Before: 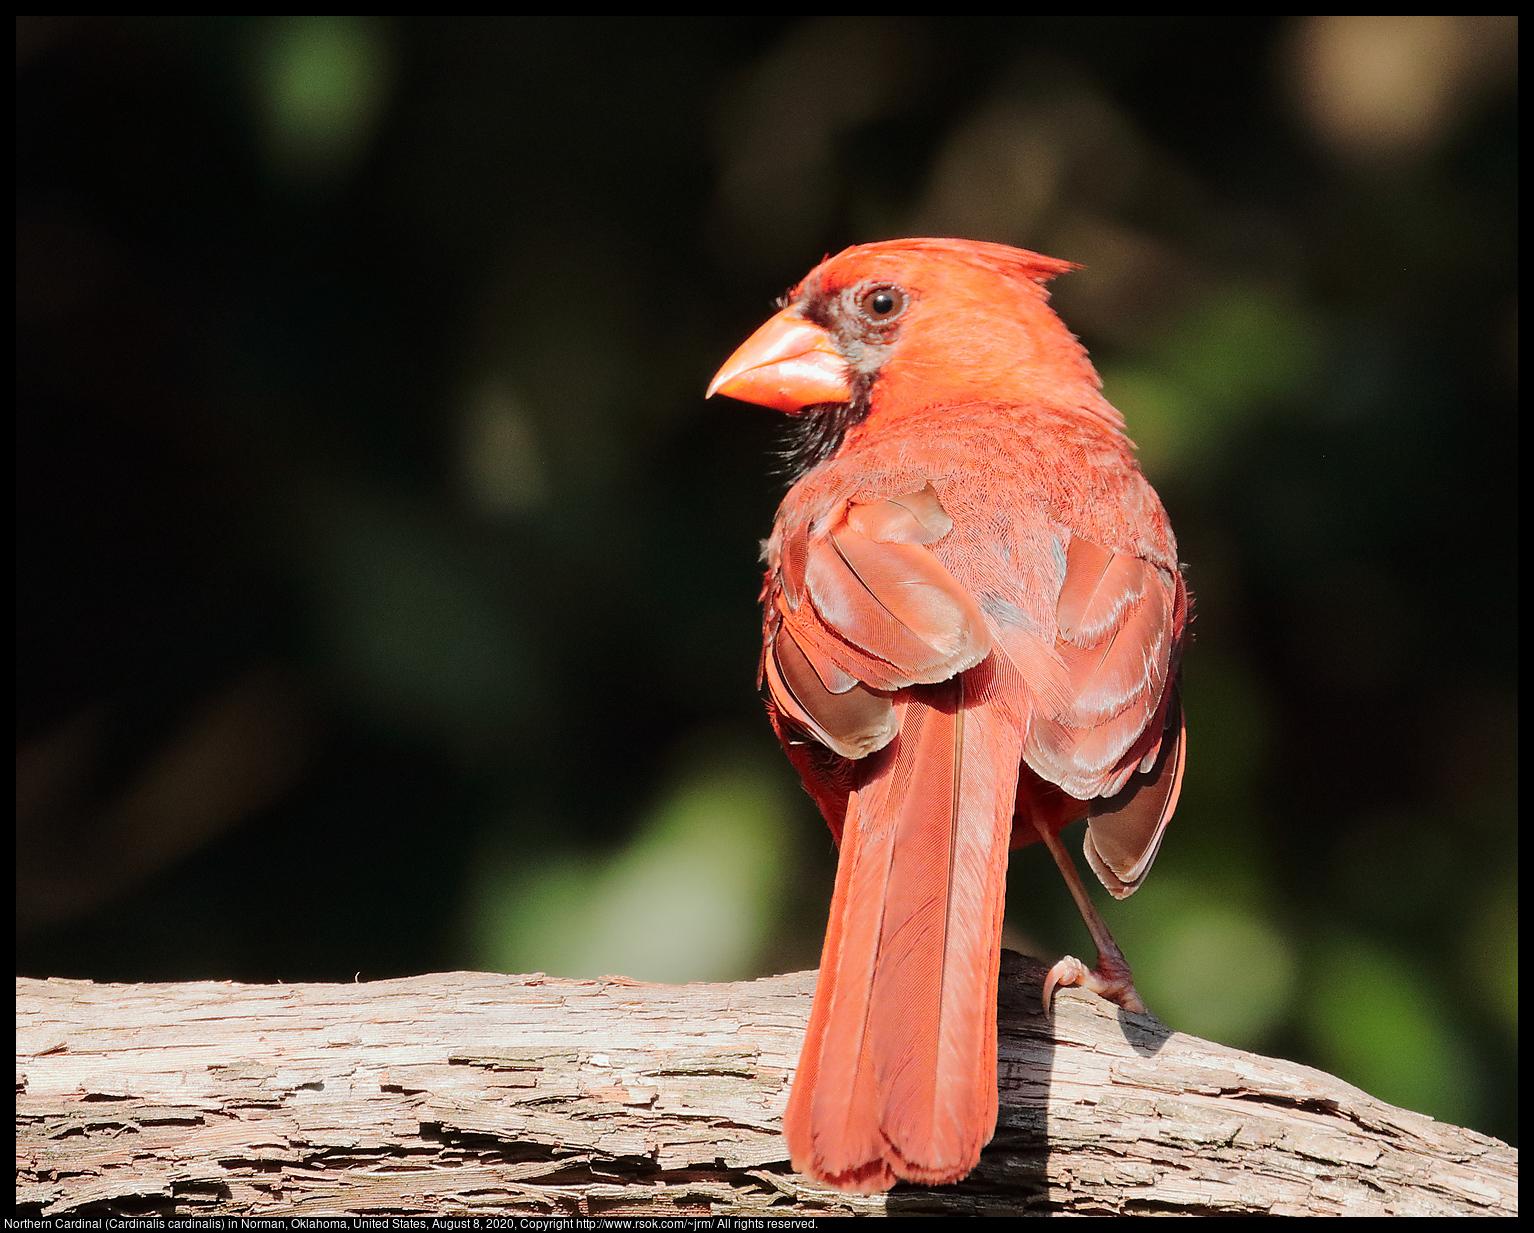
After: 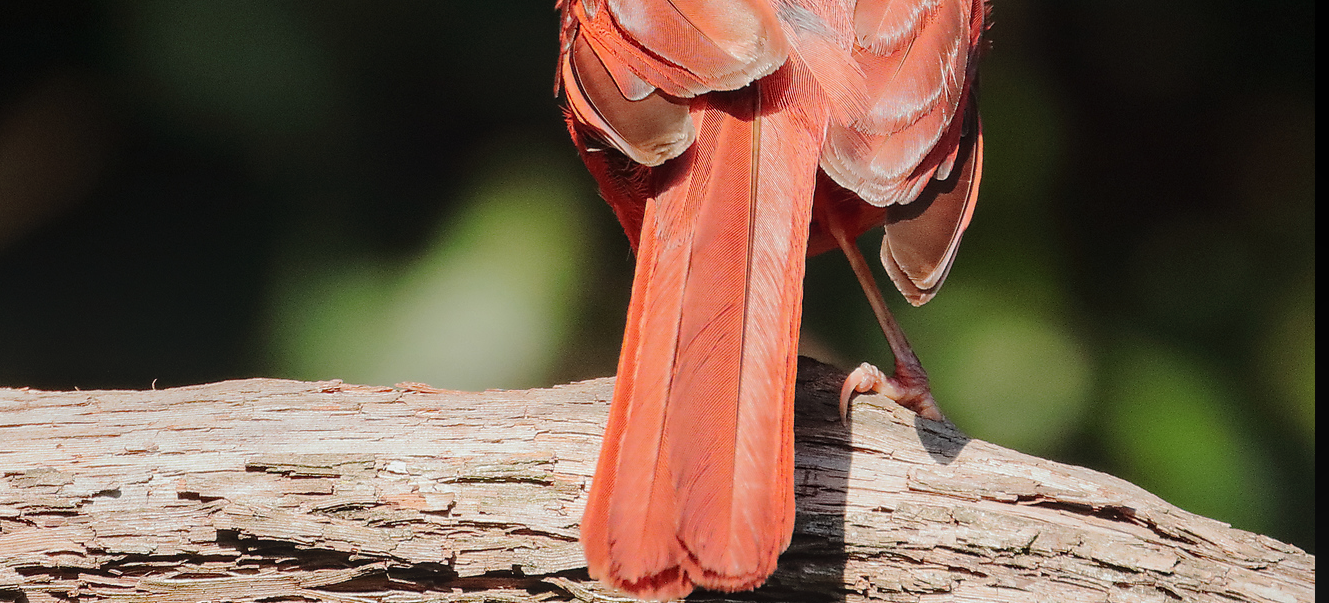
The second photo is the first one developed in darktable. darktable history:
local contrast: detail 110%
crop and rotate: left 13.306%, top 48.129%, bottom 2.928%
